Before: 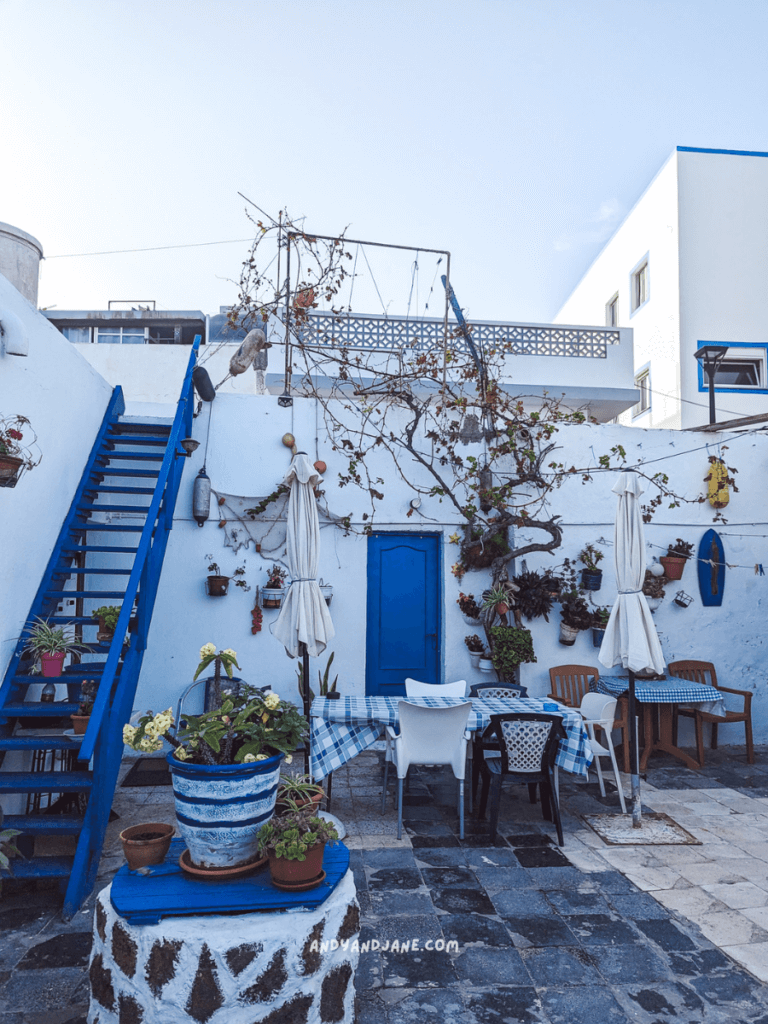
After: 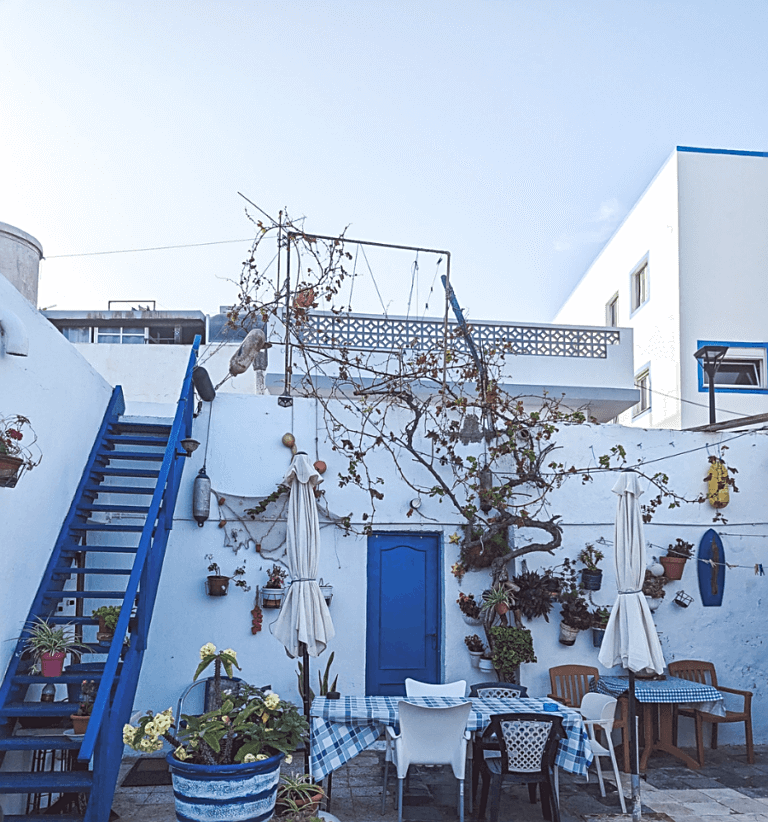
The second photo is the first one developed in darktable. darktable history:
sharpen: on, module defaults
crop: bottom 19.669%
tone curve: curves: ch0 [(0, 0.042) (0.129, 0.18) (0.501, 0.497) (1, 1)], preserve colors none
